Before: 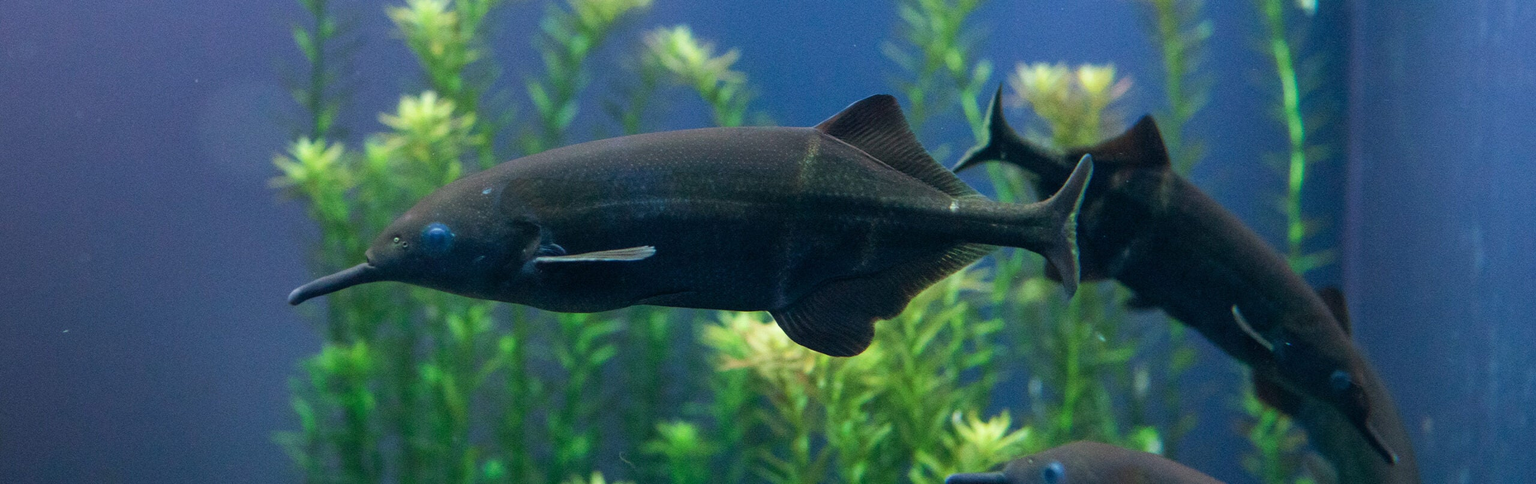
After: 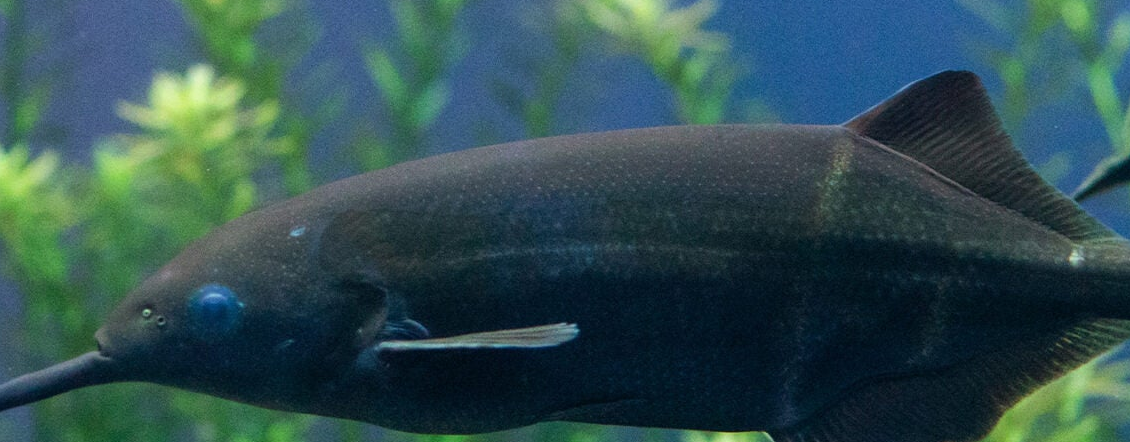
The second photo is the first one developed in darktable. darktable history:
crop: left 20.094%, top 10.865%, right 35.755%, bottom 34.273%
